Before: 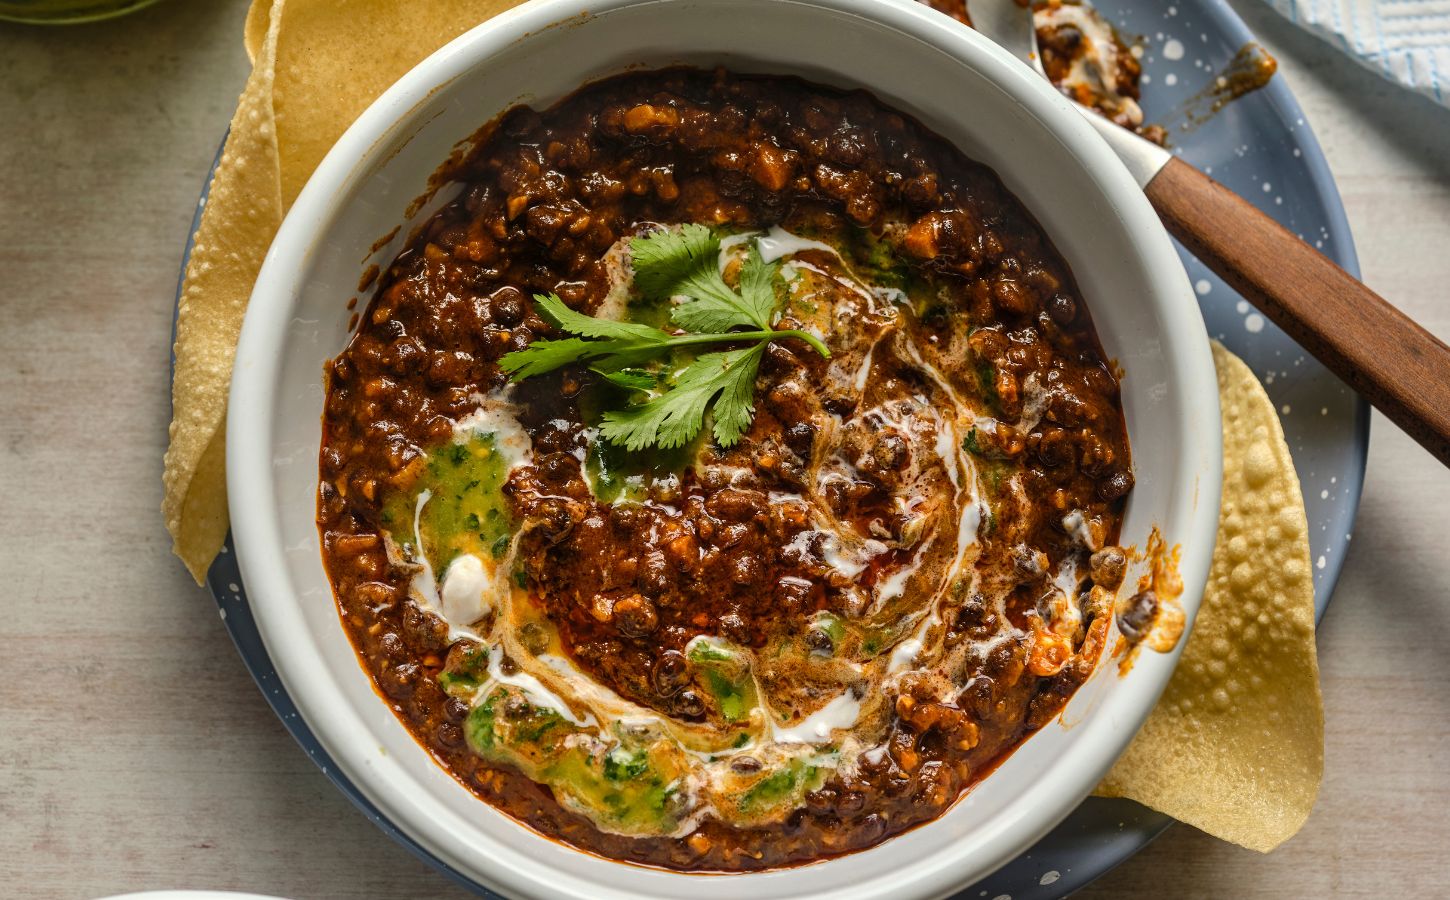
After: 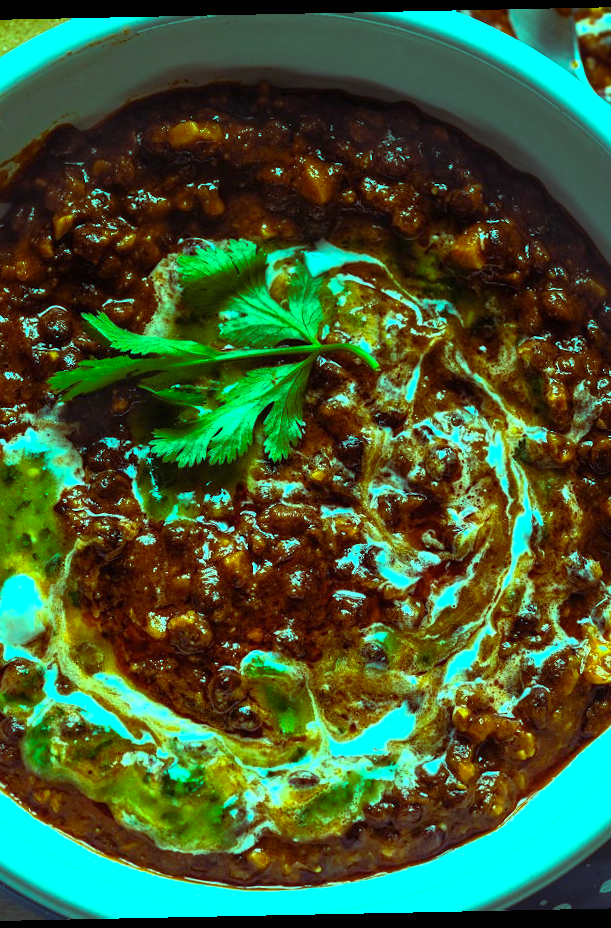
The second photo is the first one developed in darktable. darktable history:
rgb curve: curves: ch0 [(0, 0) (0.415, 0.237) (1, 1)]
color balance rgb: shadows lift › luminance 0.49%, shadows lift › chroma 6.83%, shadows lift › hue 300.29°, power › hue 208.98°, highlights gain › luminance 20.24%, highlights gain › chroma 13.17%, highlights gain › hue 173.85°, perceptual saturation grading › global saturation 18.05%
color calibration: x 0.355, y 0.367, temperature 4700.38 K
color correction: highlights a* -0.182, highlights b* -0.124
crop: left 31.229%, right 27.105%
white balance: red 0.974, blue 1.044
exposure: black level correction 0, exposure 0.5 EV, compensate exposure bias true, compensate highlight preservation false
rotate and perspective: rotation -1.17°, automatic cropping off
